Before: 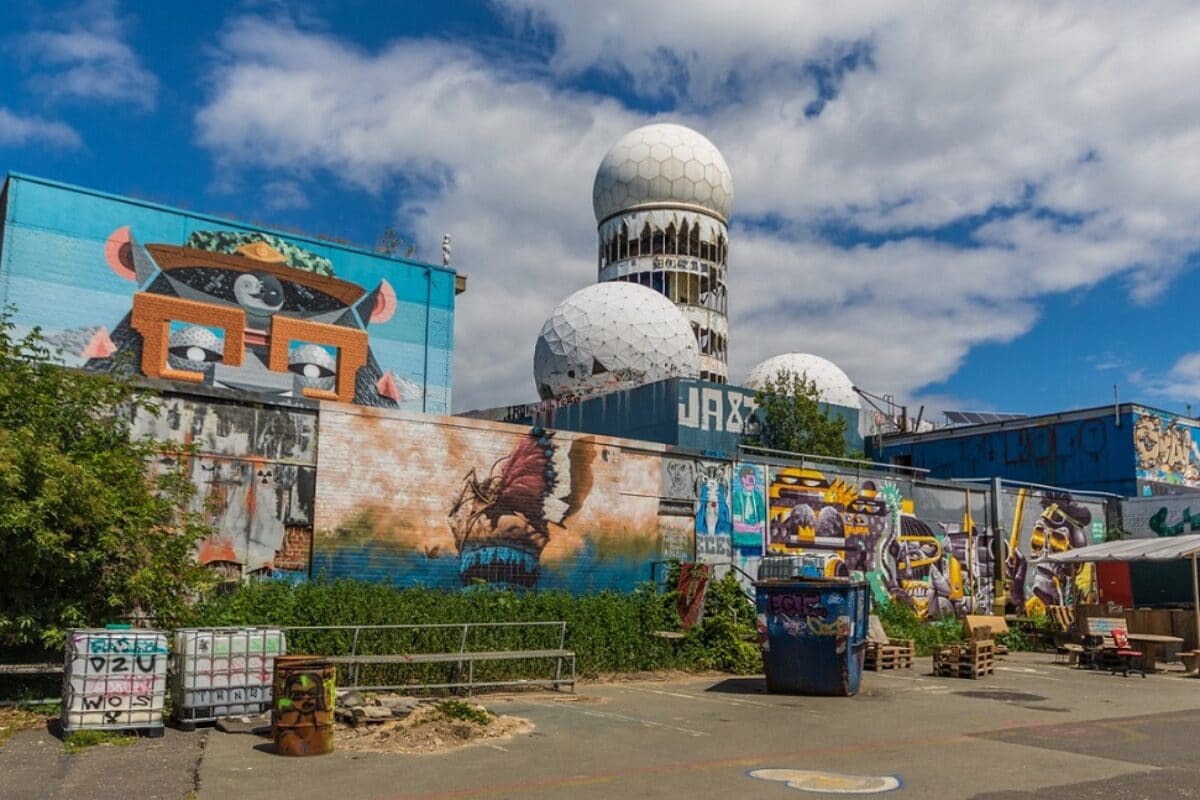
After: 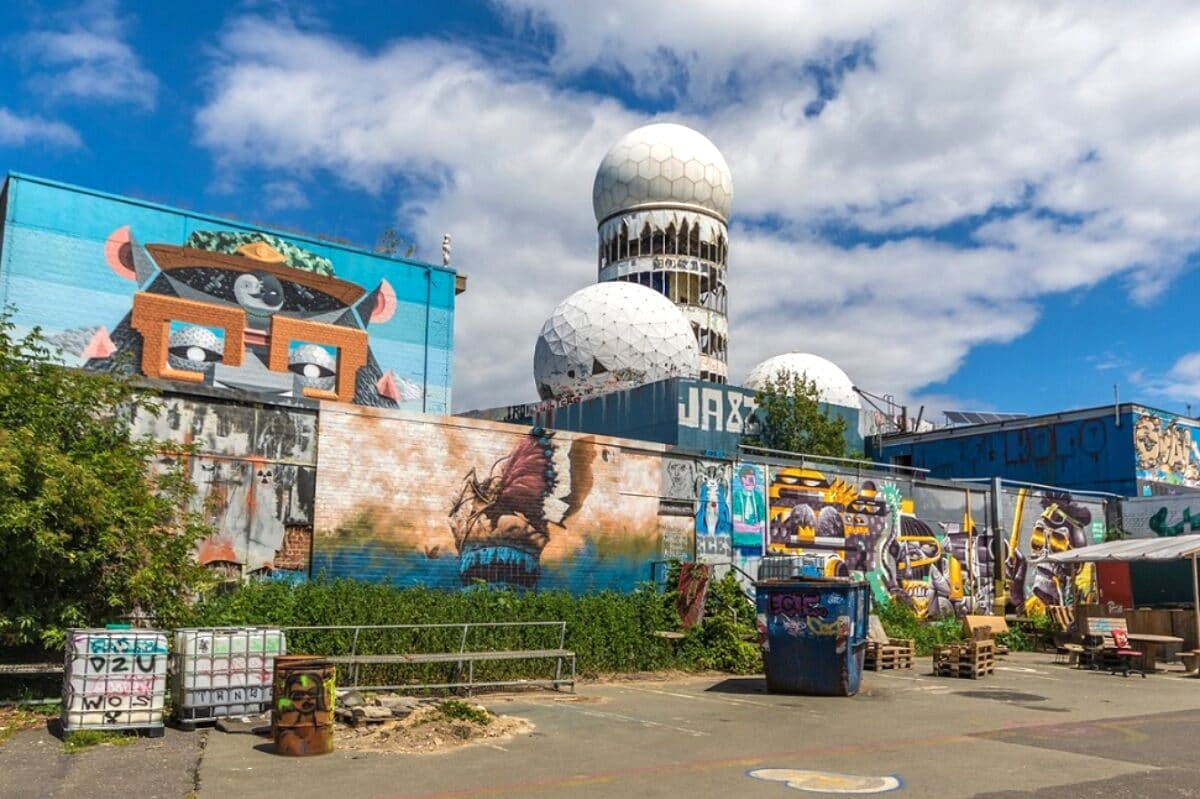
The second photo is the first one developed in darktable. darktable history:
color zones: curves: ch1 [(0.077, 0.436) (0.25, 0.5) (0.75, 0.5)]
crop: bottom 0.072%
exposure: exposure 0.497 EV, compensate highlight preservation false
